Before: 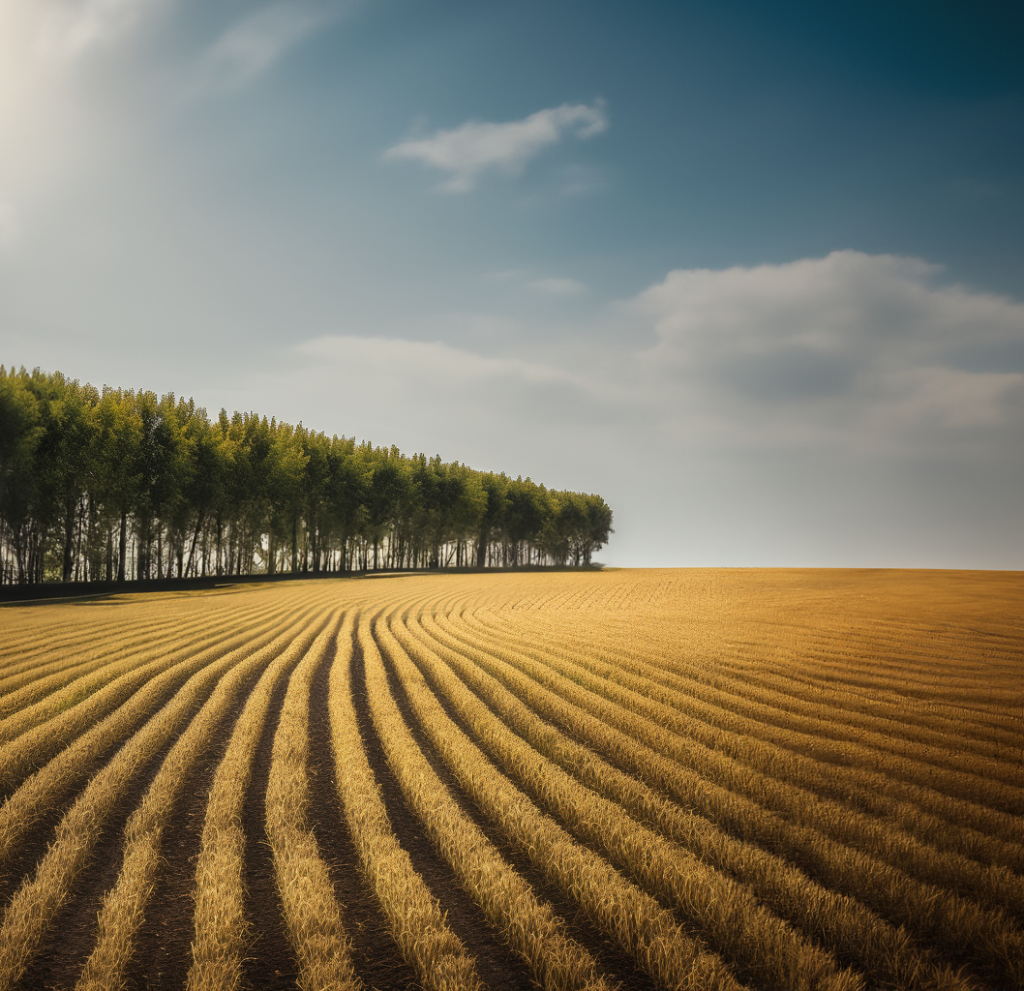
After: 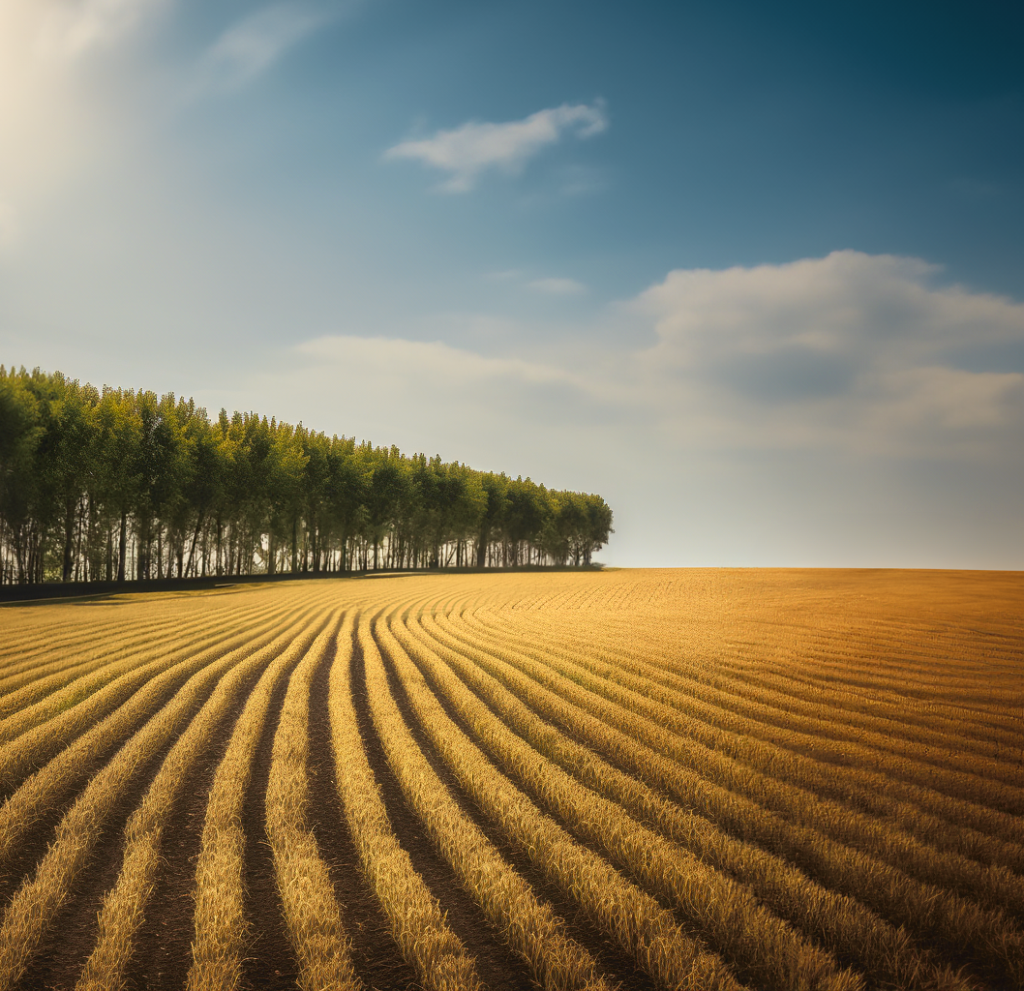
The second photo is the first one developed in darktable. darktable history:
tone curve: curves: ch0 [(0, 0.024) (0.119, 0.146) (0.474, 0.485) (0.718, 0.739) (0.817, 0.839) (1, 0.998)]; ch1 [(0, 0) (0.377, 0.416) (0.439, 0.451) (0.477, 0.477) (0.501, 0.503) (0.538, 0.544) (0.58, 0.602) (0.664, 0.676) (0.783, 0.804) (1, 1)]; ch2 [(0, 0) (0.38, 0.405) (0.463, 0.456) (0.498, 0.497) (0.524, 0.535) (0.578, 0.576) (0.648, 0.665) (1, 1)], color space Lab, independent channels, preserve colors none
velvia: on, module defaults
